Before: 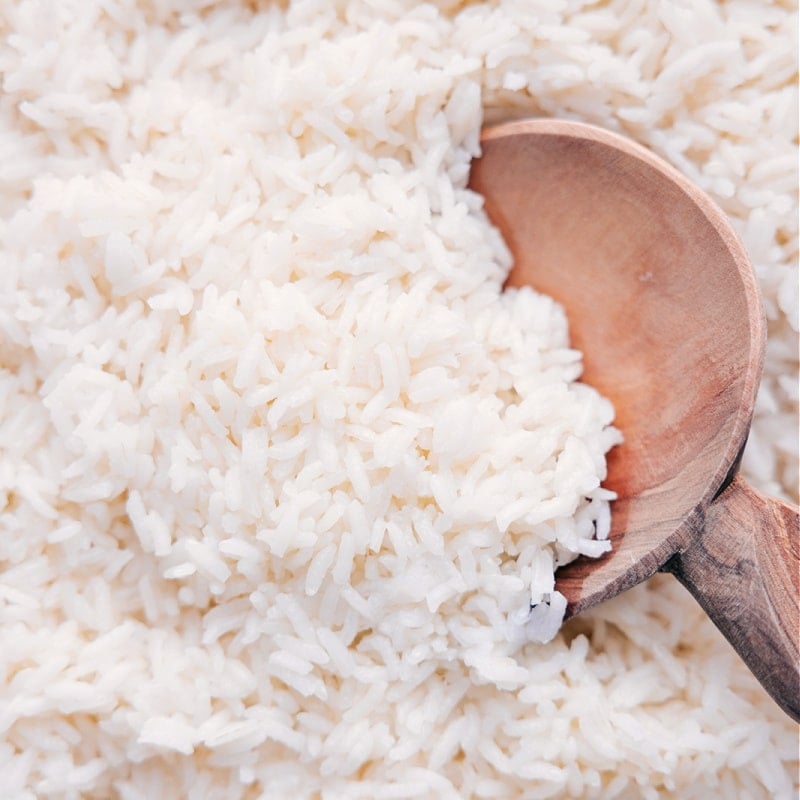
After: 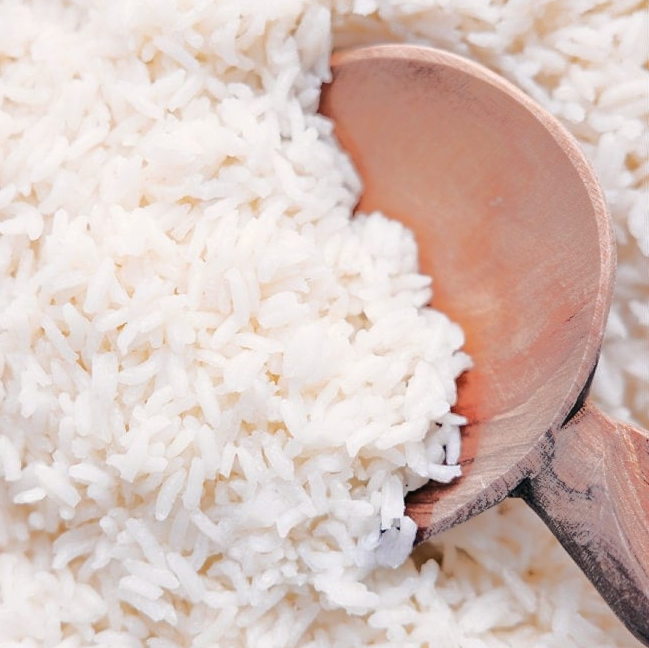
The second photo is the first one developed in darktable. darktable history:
tone curve: curves: ch0 [(0, 0) (0.003, 0.005) (0.011, 0.012) (0.025, 0.026) (0.044, 0.046) (0.069, 0.071) (0.1, 0.098) (0.136, 0.135) (0.177, 0.178) (0.224, 0.217) (0.277, 0.274) (0.335, 0.335) (0.399, 0.442) (0.468, 0.543) (0.543, 0.6) (0.623, 0.628) (0.709, 0.679) (0.801, 0.782) (0.898, 0.904) (1, 1)], color space Lab, independent channels, preserve colors none
crop: left 18.852%, top 9.397%, right 0.001%, bottom 9.569%
